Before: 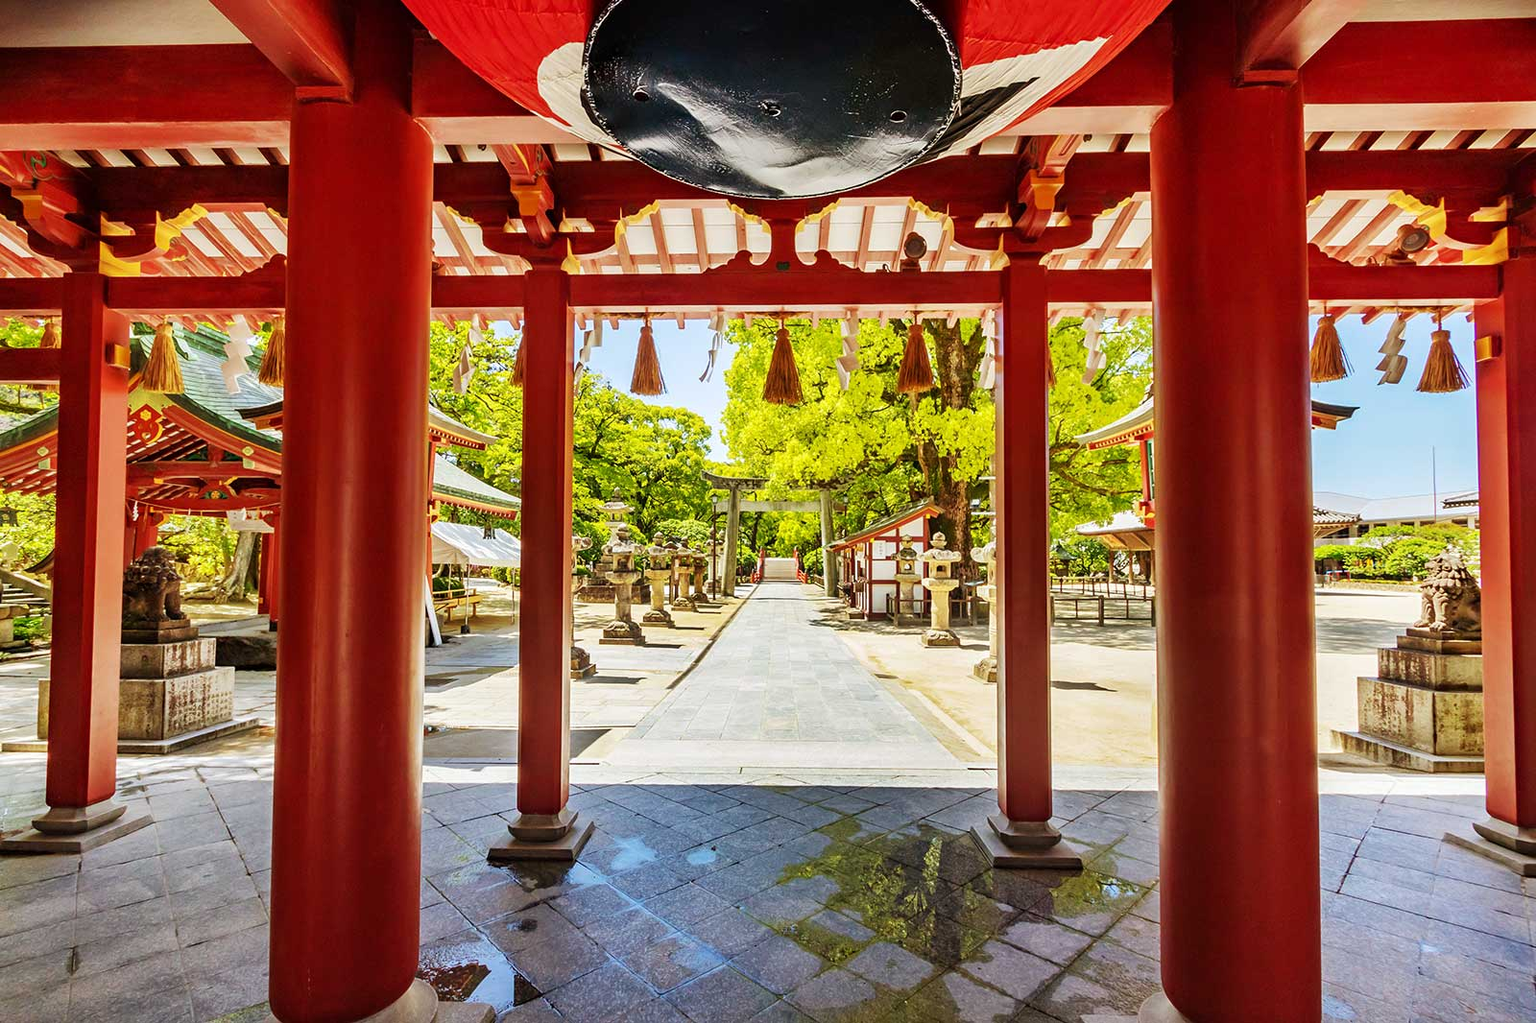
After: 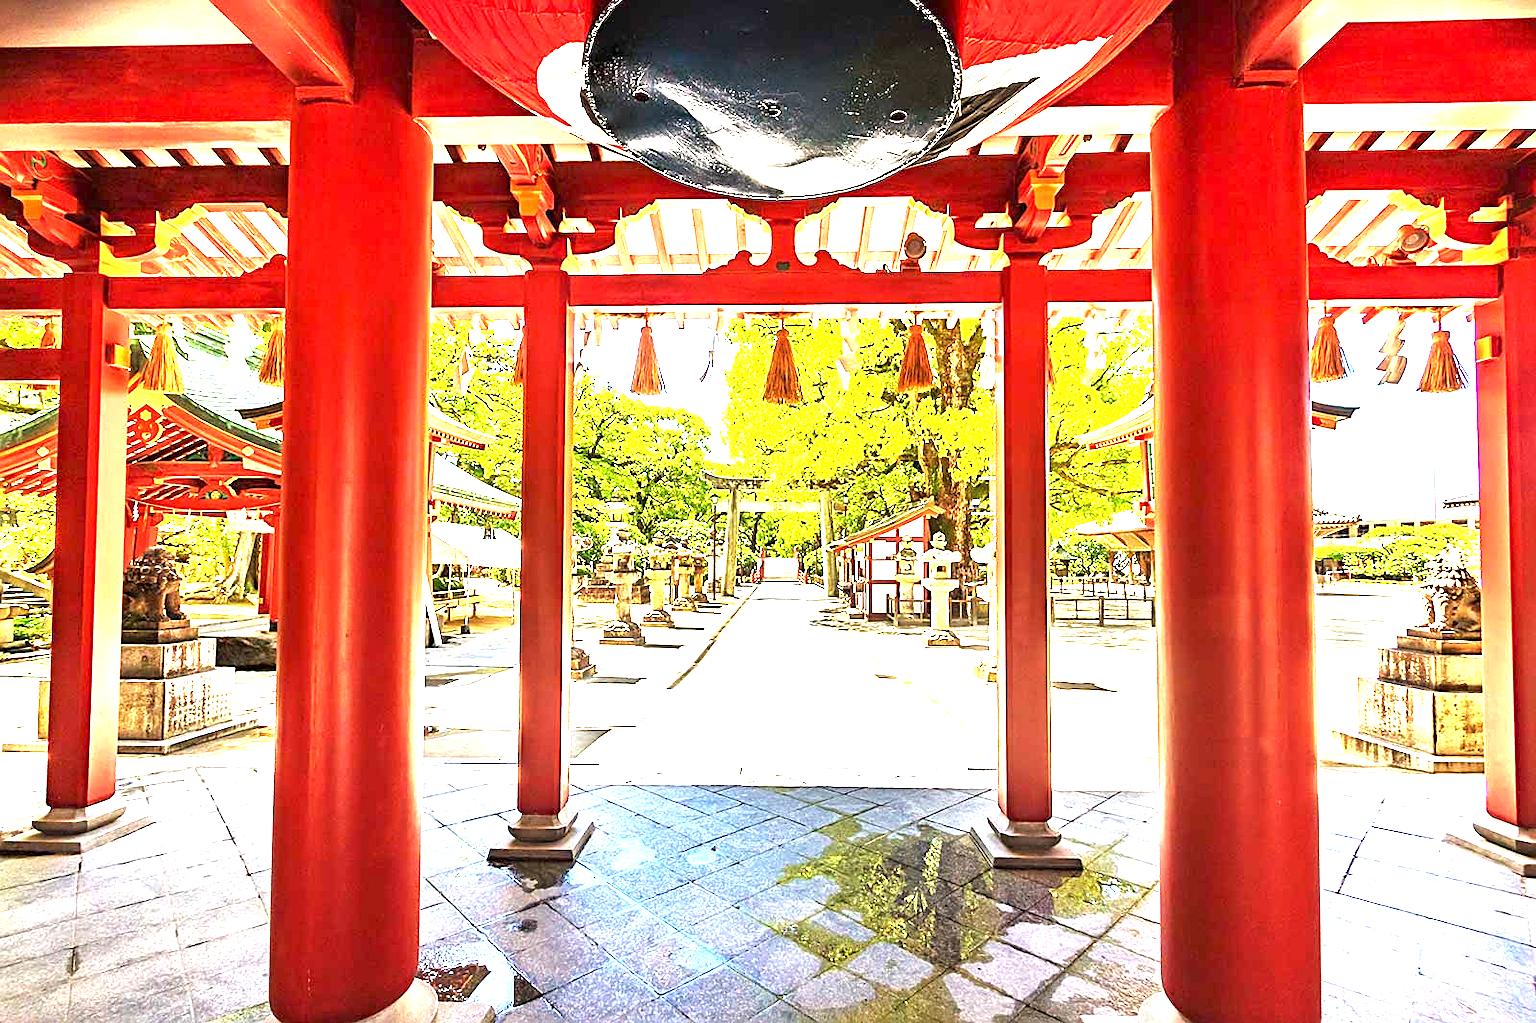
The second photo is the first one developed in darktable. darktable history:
exposure: exposure 1.999 EV, compensate highlight preservation false
sharpen: on, module defaults
